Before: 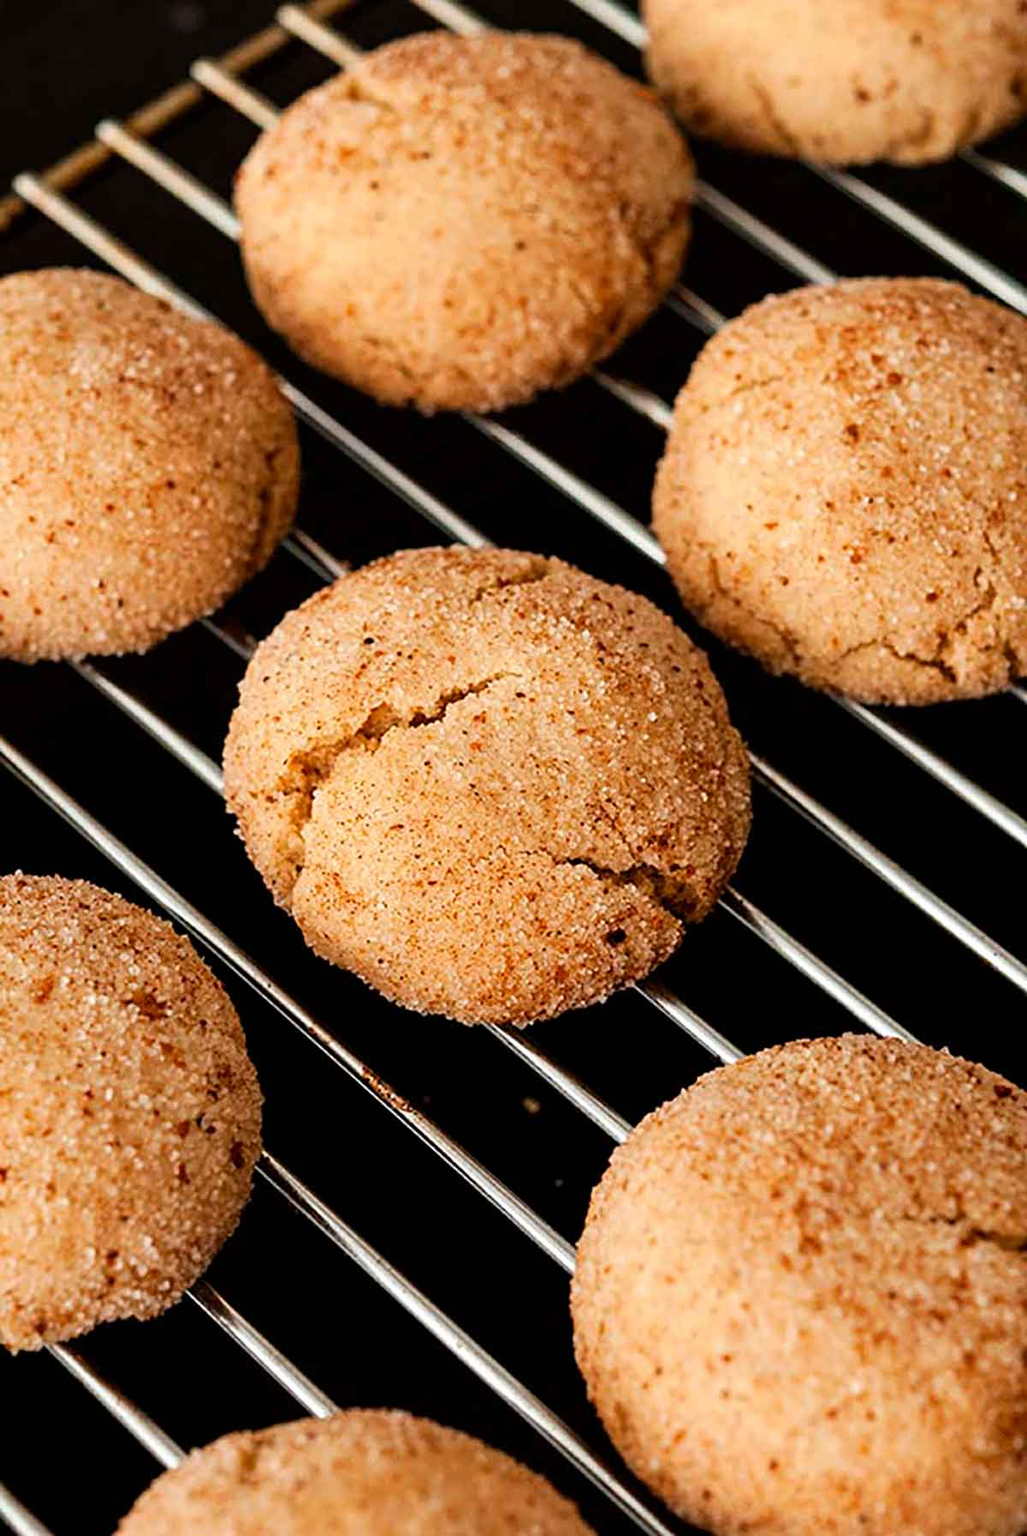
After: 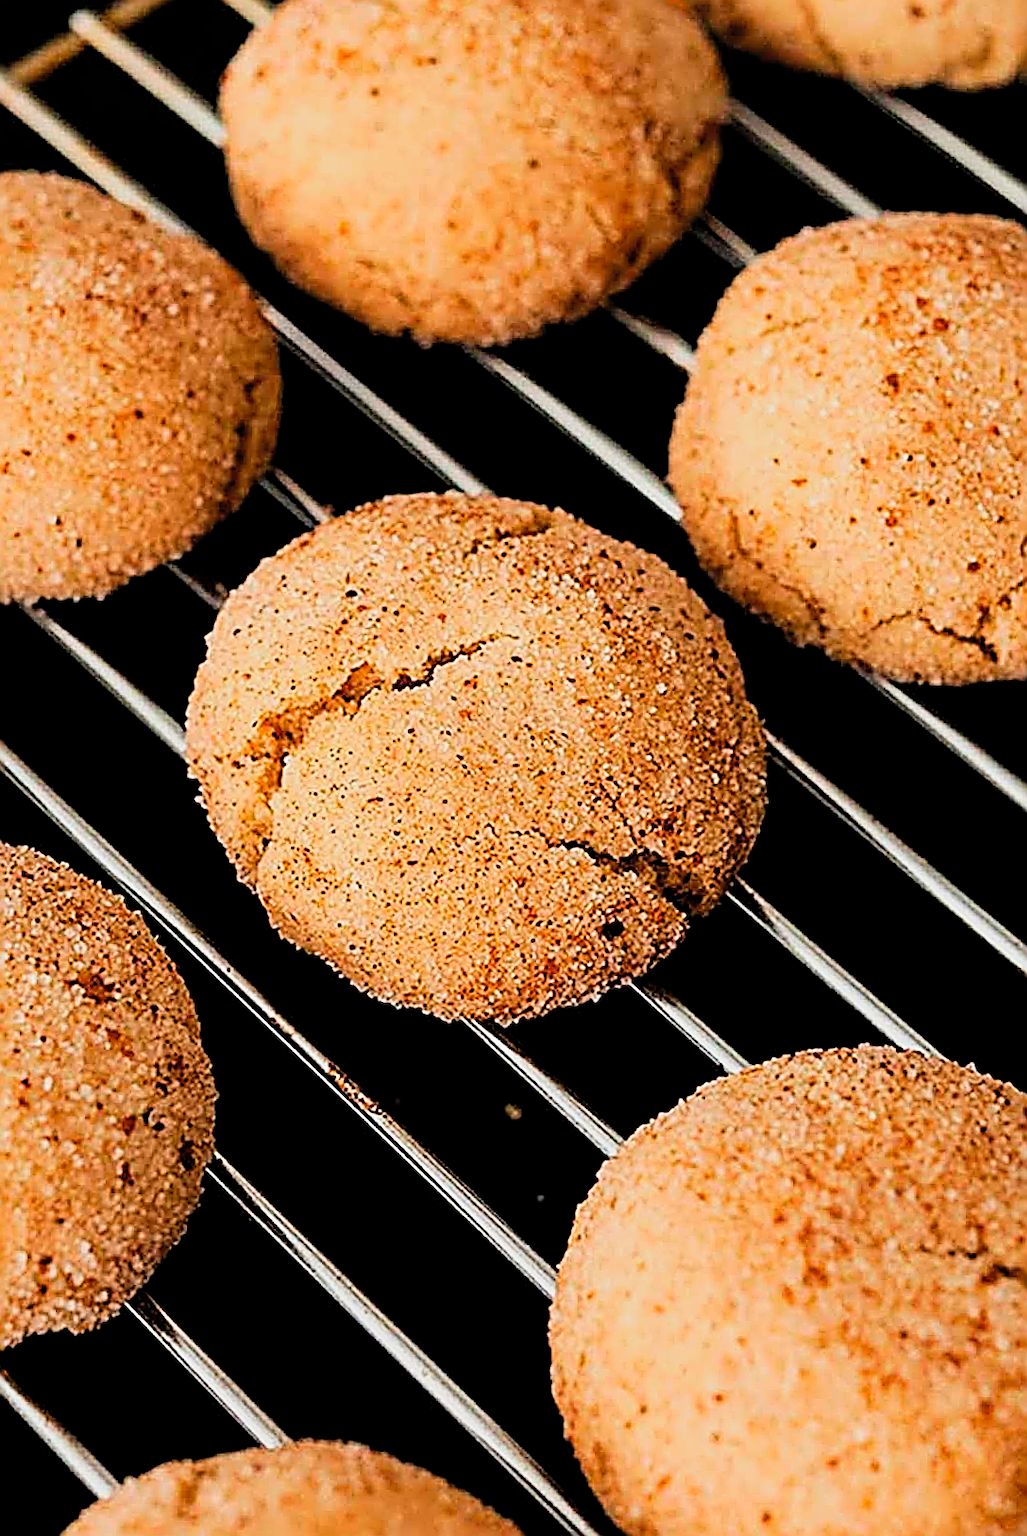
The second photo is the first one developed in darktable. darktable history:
sharpen: amount 1.861
crop and rotate: angle -1.96°, left 3.097%, top 4.154%, right 1.586%, bottom 0.529%
filmic rgb: middle gray luminance 18.42%, black relative exposure -9 EV, white relative exposure 3.75 EV, threshold 6 EV, target black luminance 0%, hardness 4.85, latitude 67.35%, contrast 0.955, highlights saturation mix 20%, shadows ↔ highlights balance 21.36%, add noise in highlights 0, preserve chrominance luminance Y, color science v3 (2019), use custom middle-gray values true, iterations of high-quality reconstruction 0, contrast in highlights soft, enable highlight reconstruction true
contrast brightness saturation: contrast 0.07, brightness 0.08, saturation 0.18
color balance rgb: shadows lift › luminance -10%, highlights gain › luminance 10%, saturation formula JzAzBz (2021)
